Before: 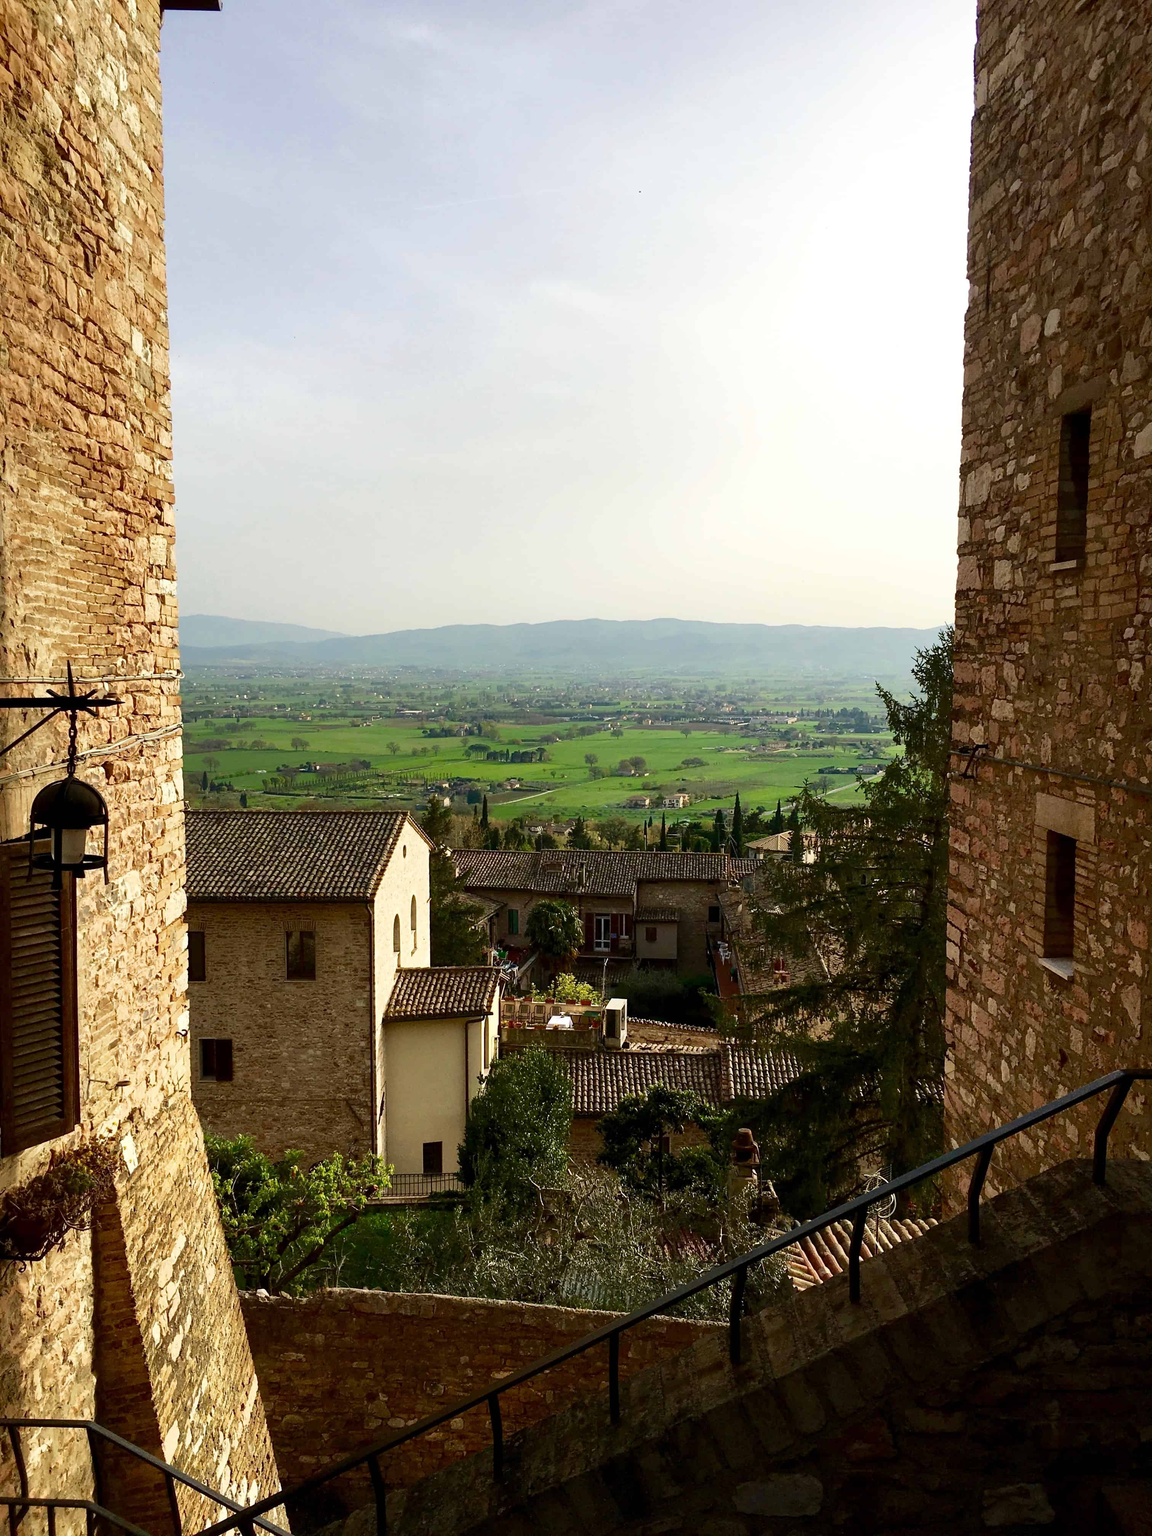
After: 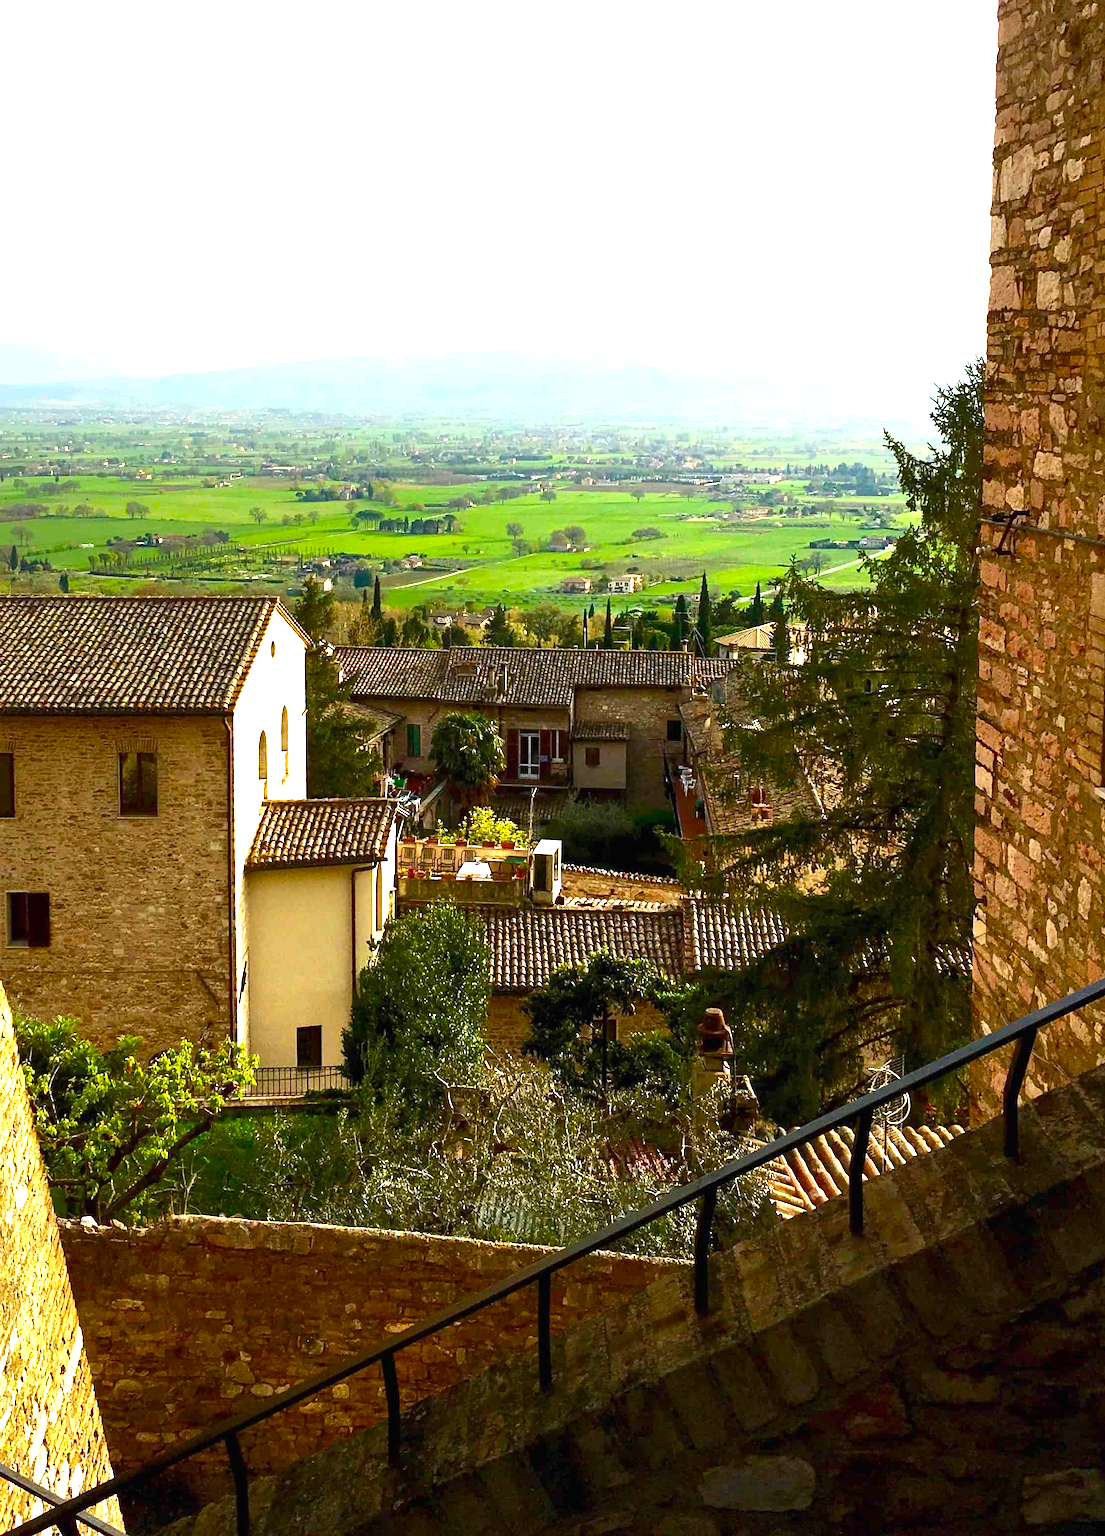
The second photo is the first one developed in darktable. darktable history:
crop: left 16.871%, top 22.857%, right 9.116%
exposure: black level correction 0, exposure 1.3 EV, compensate exposure bias true, compensate highlight preservation false
color balance rgb: perceptual saturation grading › global saturation 20%, global vibrance 20%
